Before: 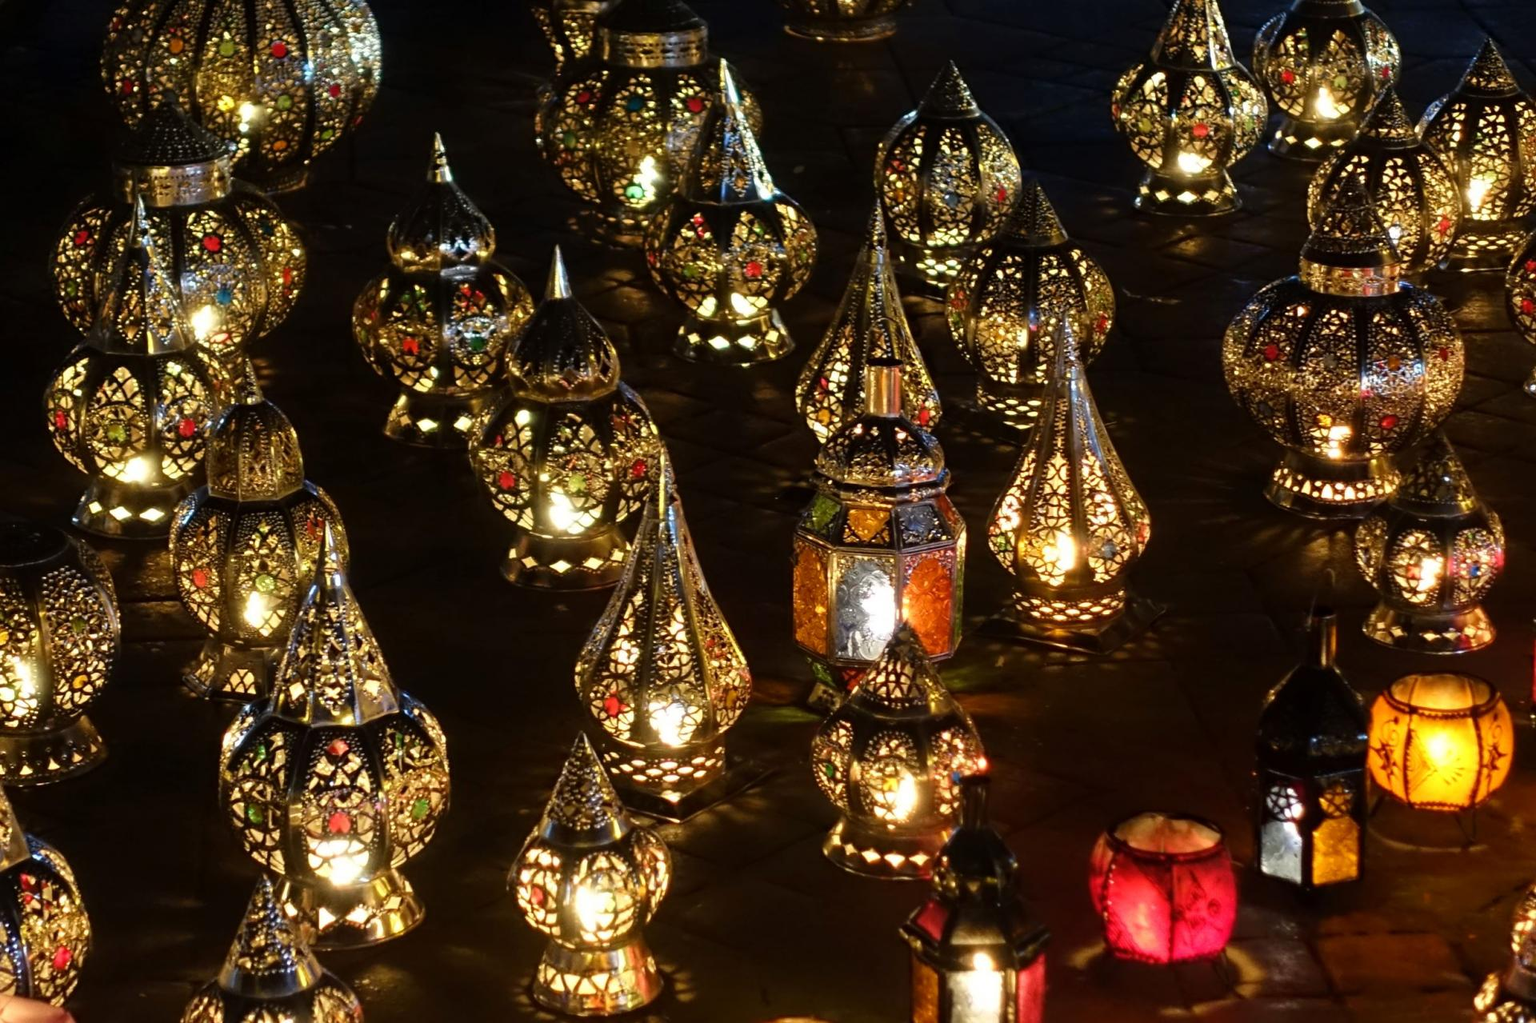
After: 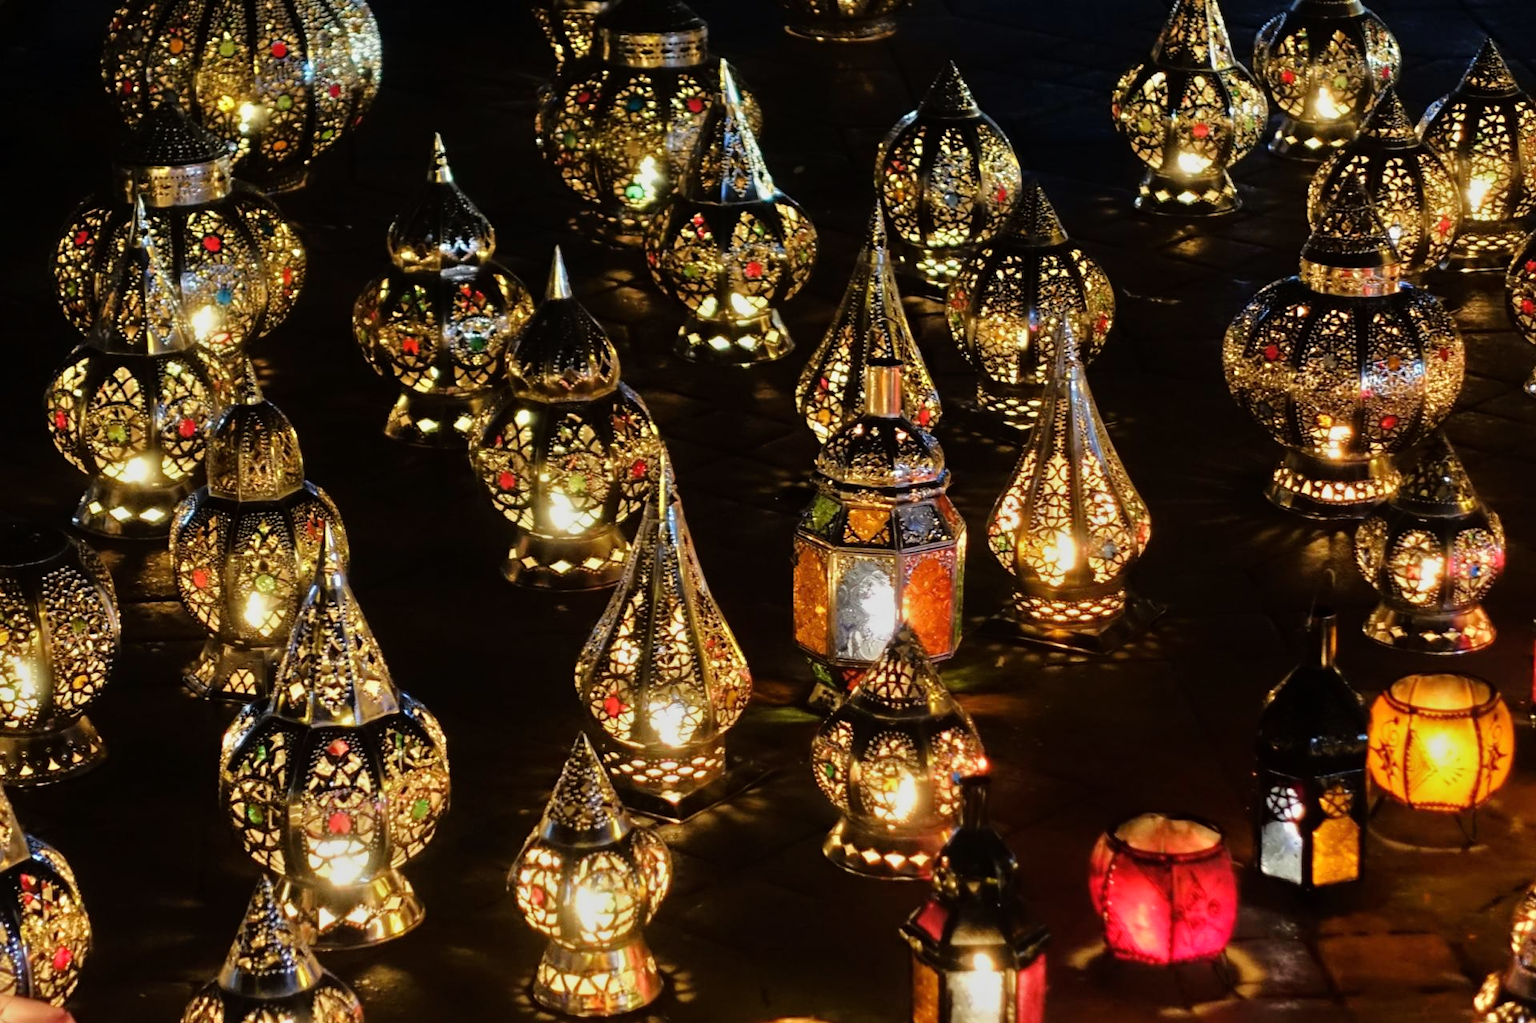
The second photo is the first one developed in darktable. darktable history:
exposure: black level correction 0, exposure -0.721 EV, compensate highlight preservation false
tone equalizer: -7 EV 0.15 EV, -6 EV 0.6 EV, -5 EV 1.15 EV, -4 EV 1.33 EV, -3 EV 1.15 EV, -2 EV 0.6 EV, -1 EV 0.15 EV, mask exposure compensation -0.5 EV
